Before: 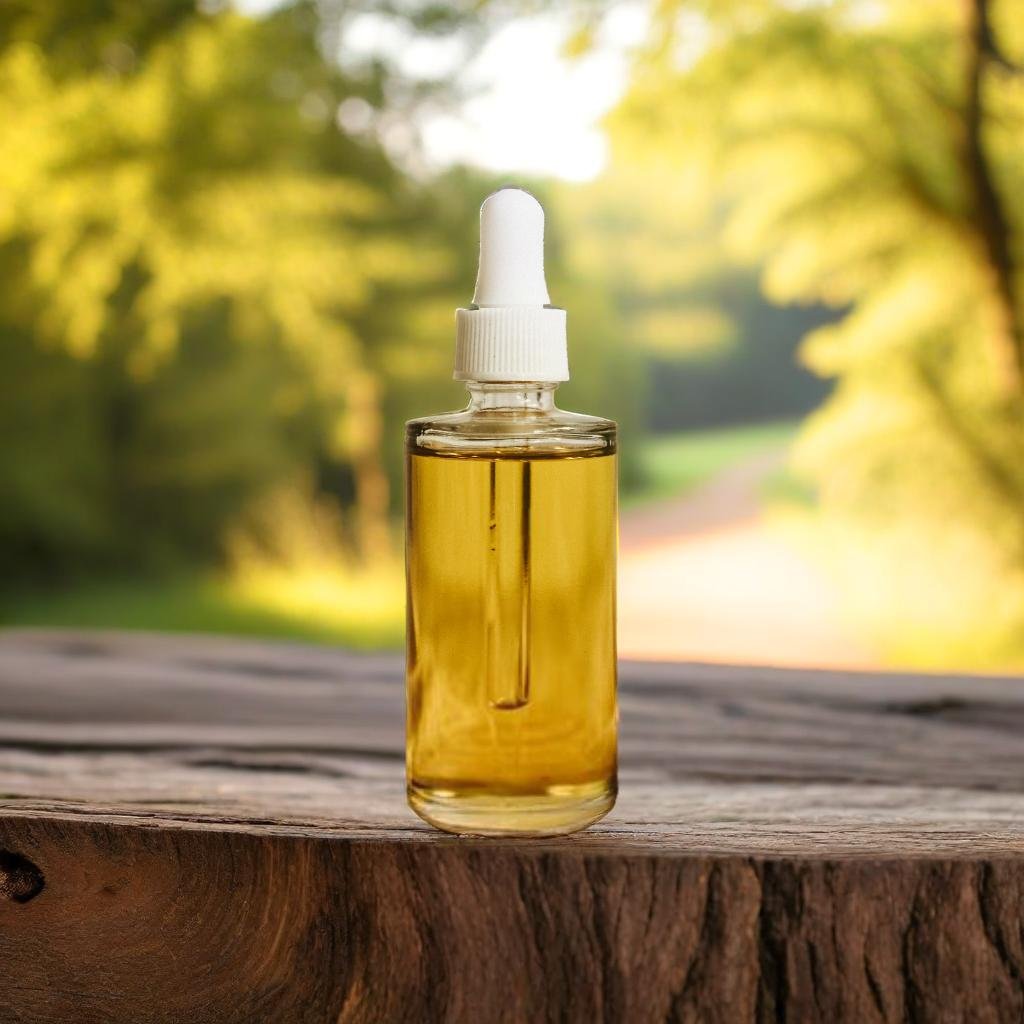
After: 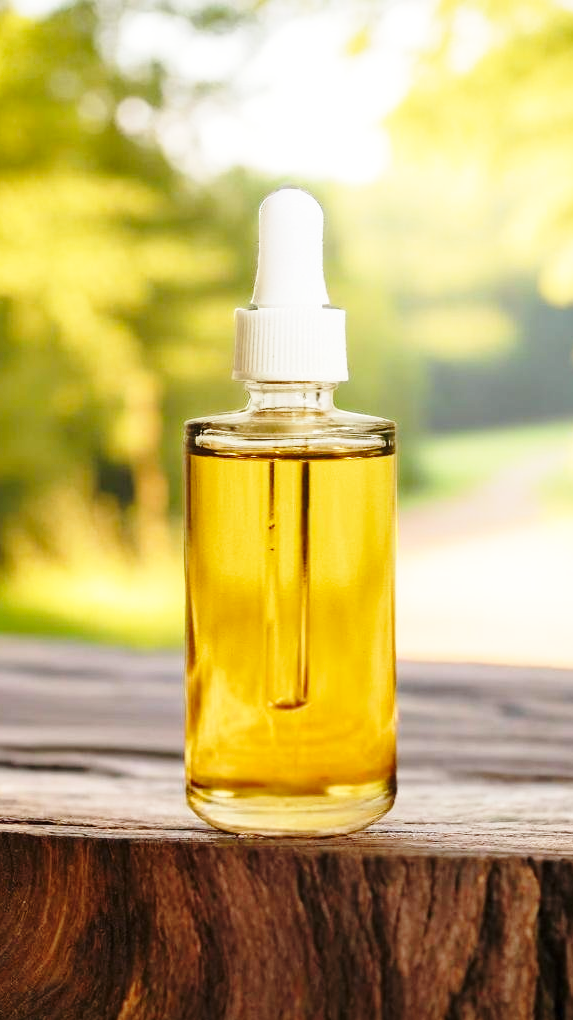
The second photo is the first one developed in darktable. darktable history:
base curve: curves: ch0 [(0, 0) (0.028, 0.03) (0.121, 0.232) (0.46, 0.748) (0.859, 0.968) (1, 1)], preserve colors none
crop: left 21.674%, right 22.086%
